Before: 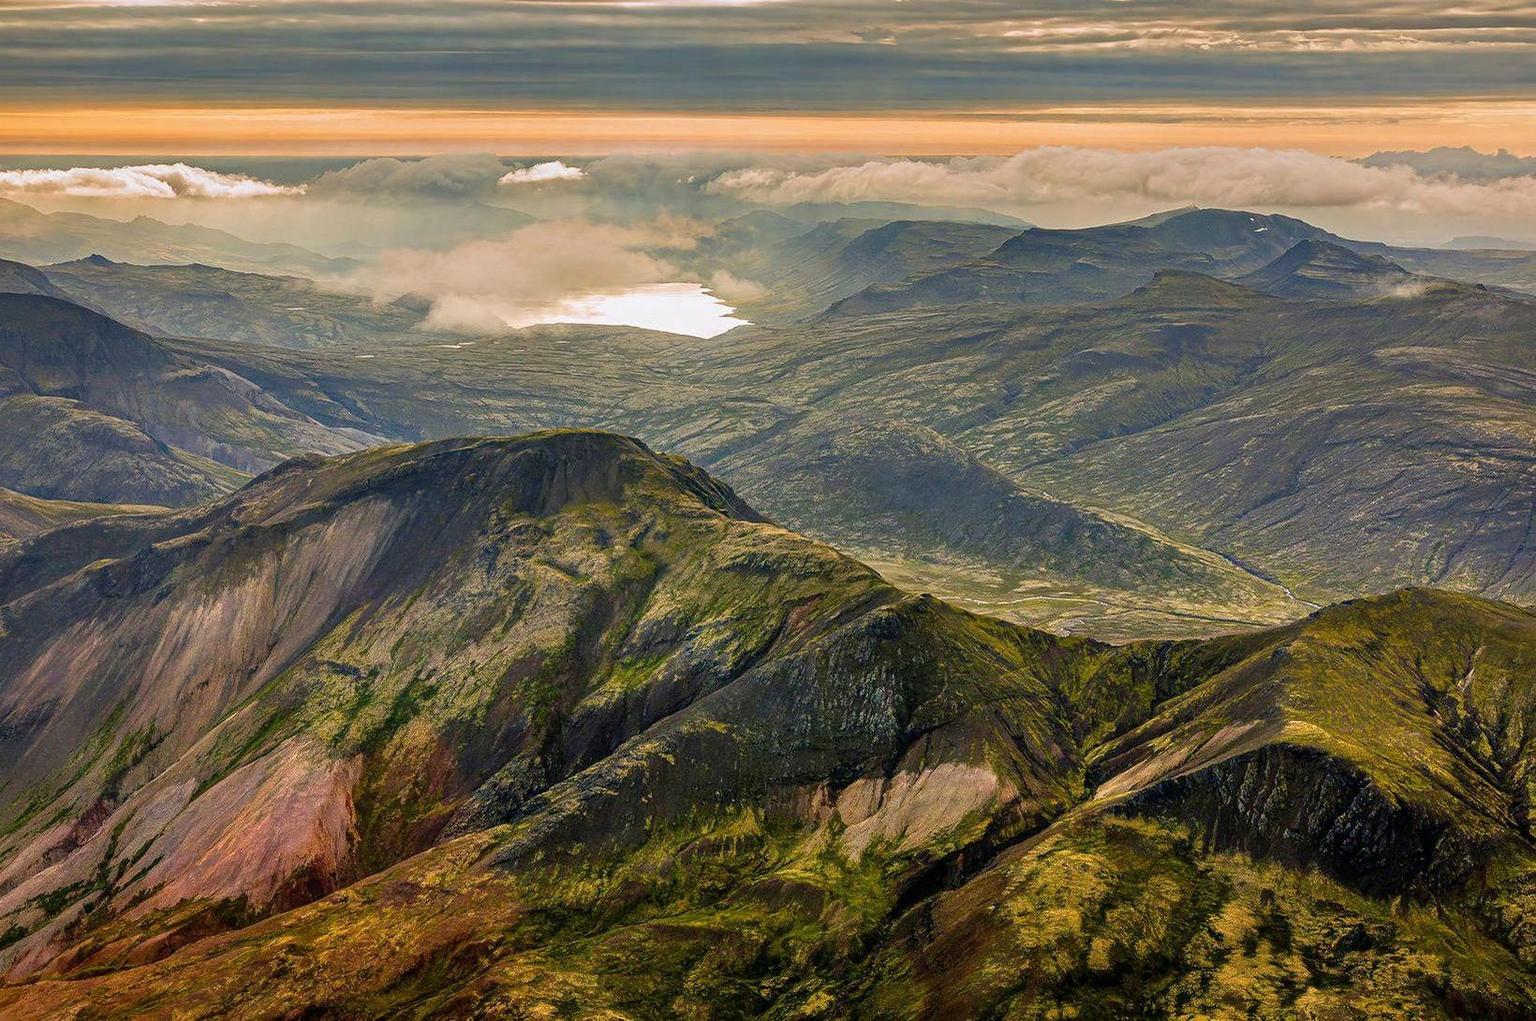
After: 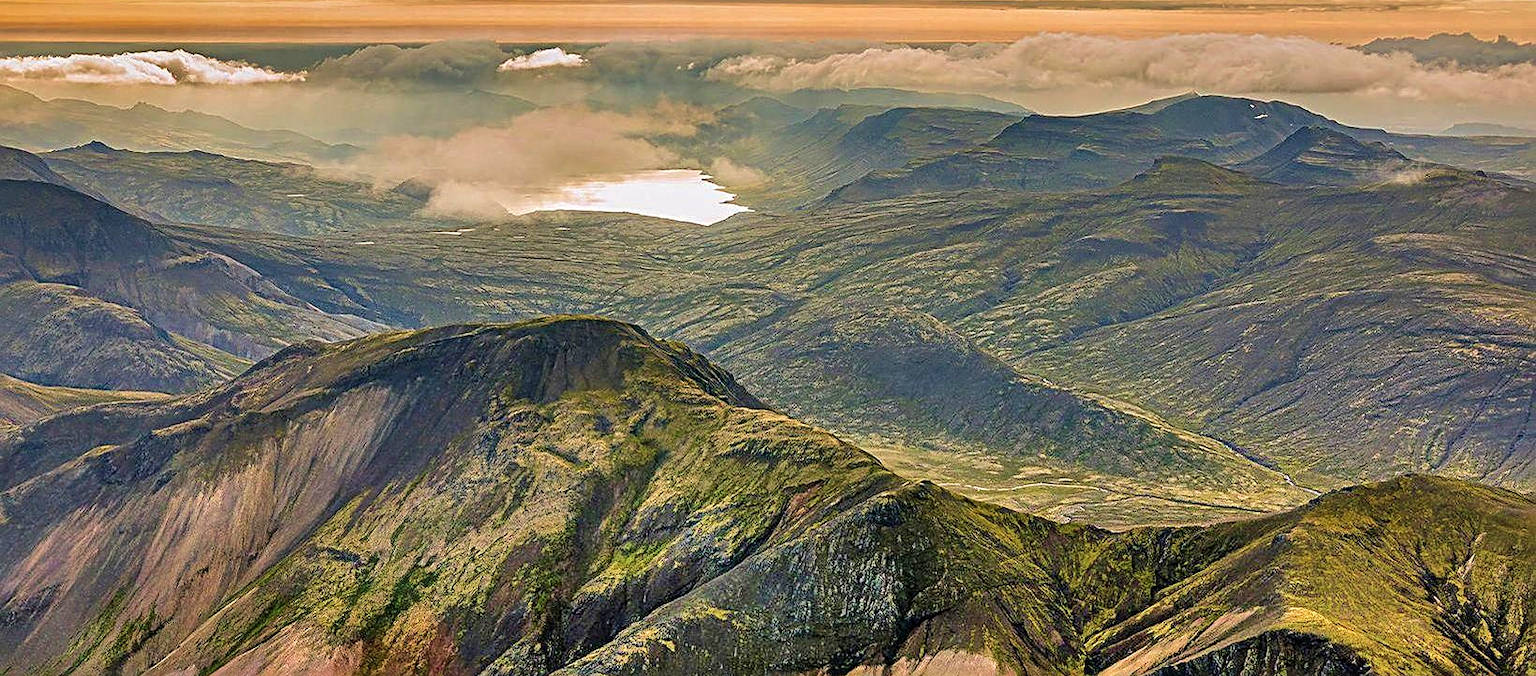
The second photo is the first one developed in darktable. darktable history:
velvia: on, module defaults
shadows and highlights: shadows 76.42, highlights -60.61, soften with gaussian
crop: top 11.157%, bottom 22.598%
sharpen: radius 2.532, amount 0.627
